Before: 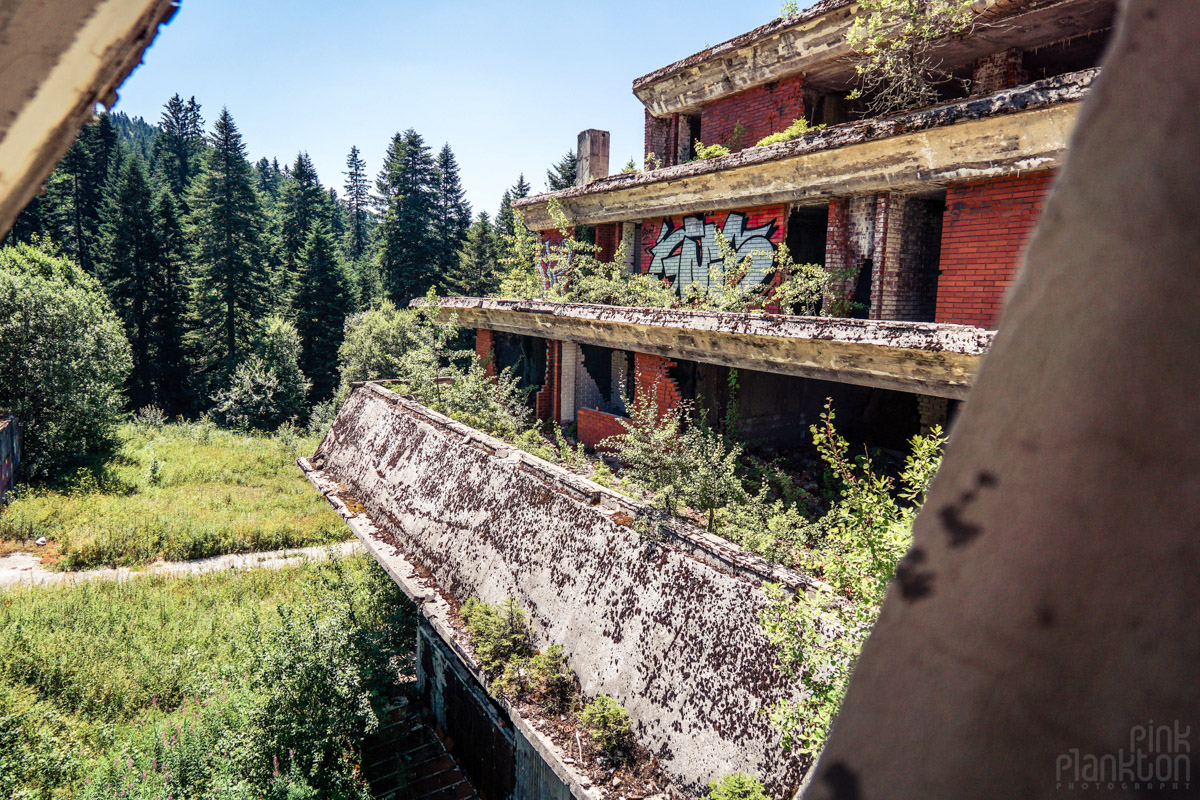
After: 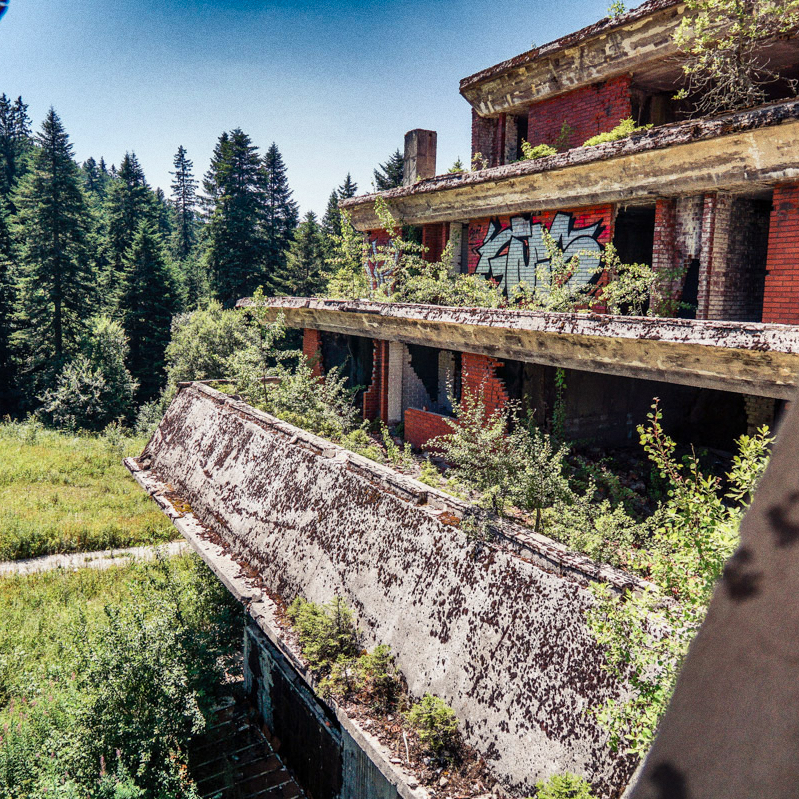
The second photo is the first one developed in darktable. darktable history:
grain: coarseness 0.09 ISO
shadows and highlights: radius 123.98, shadows 100, white point adjustment -3, highlights -100, highlights color adjustment 89.84%, soften with gaussian
crop and rotate: left 14.436%, right 18.898%
